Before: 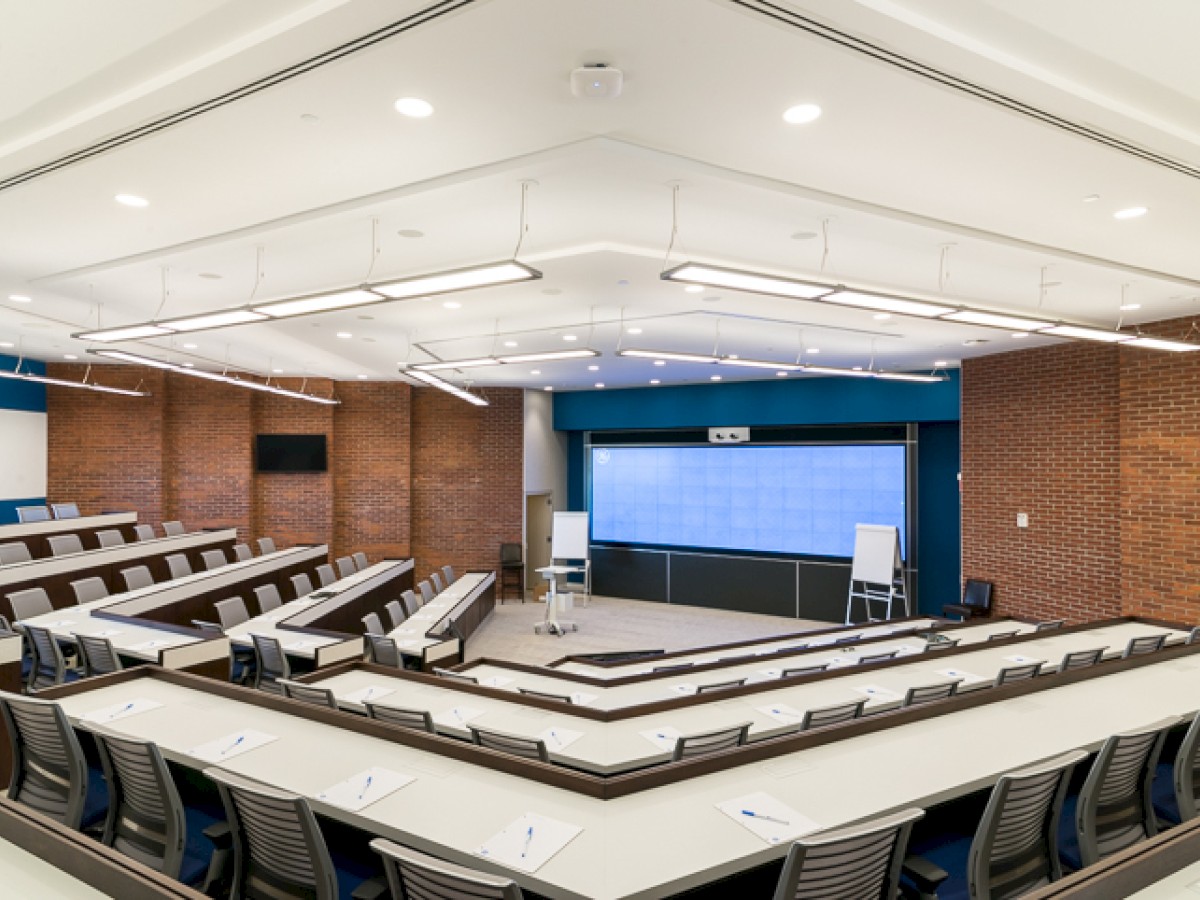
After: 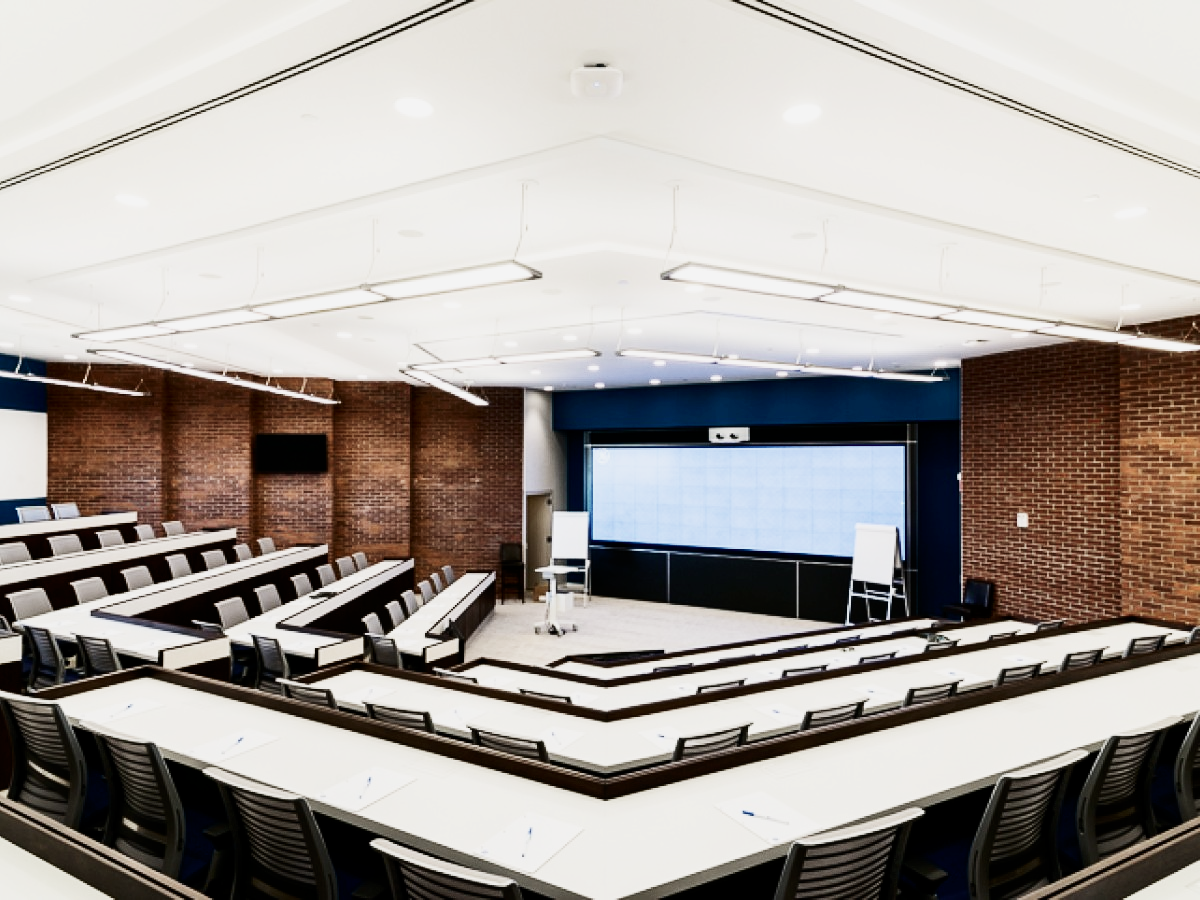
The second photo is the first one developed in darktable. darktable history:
contrast brightness saturation: contrast 0.25, saturation -0.31
sigmoid: contrast 2, skew -0.2, preserve hue 0%, red attenuation 0.1, red rotation 0.035, green attenuation 0.1, green rotation -0.017, blue attenuation 0.15, blue rotation -0.052, base primaries Rec2020
